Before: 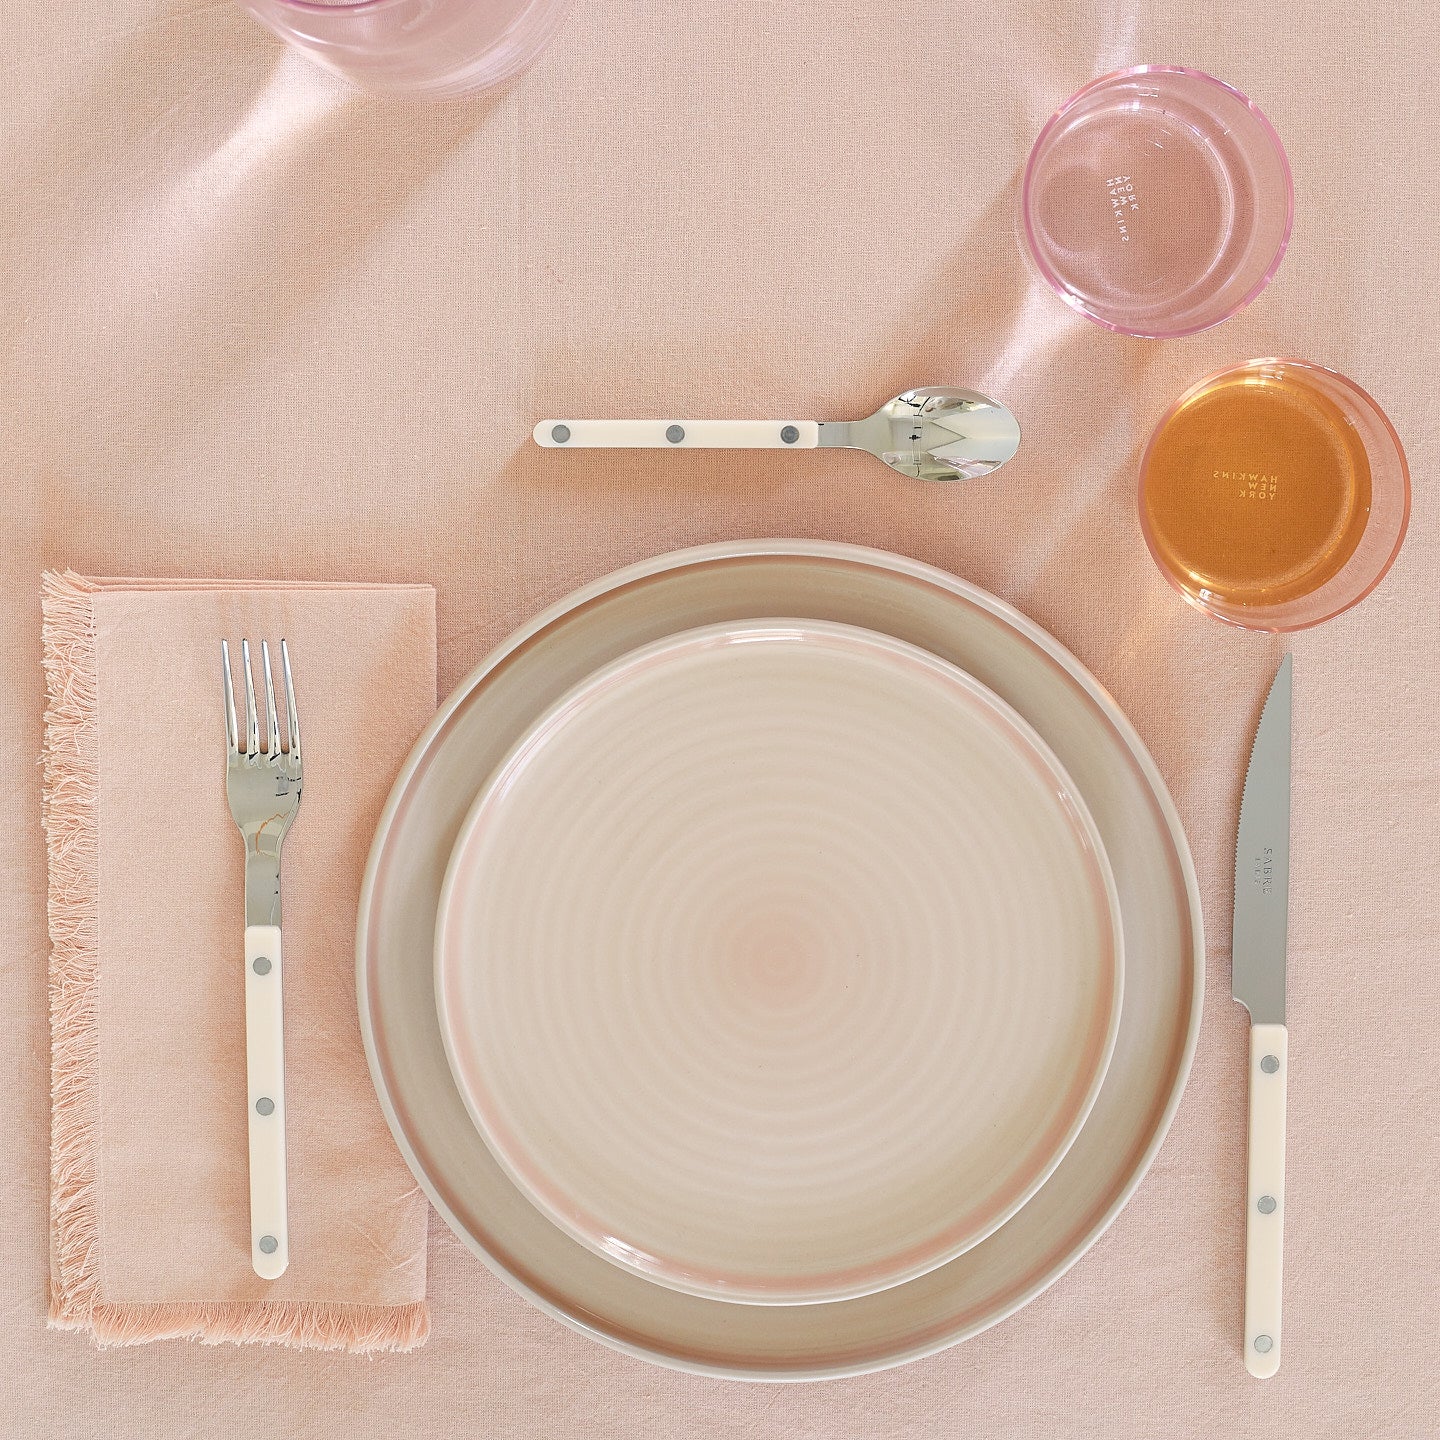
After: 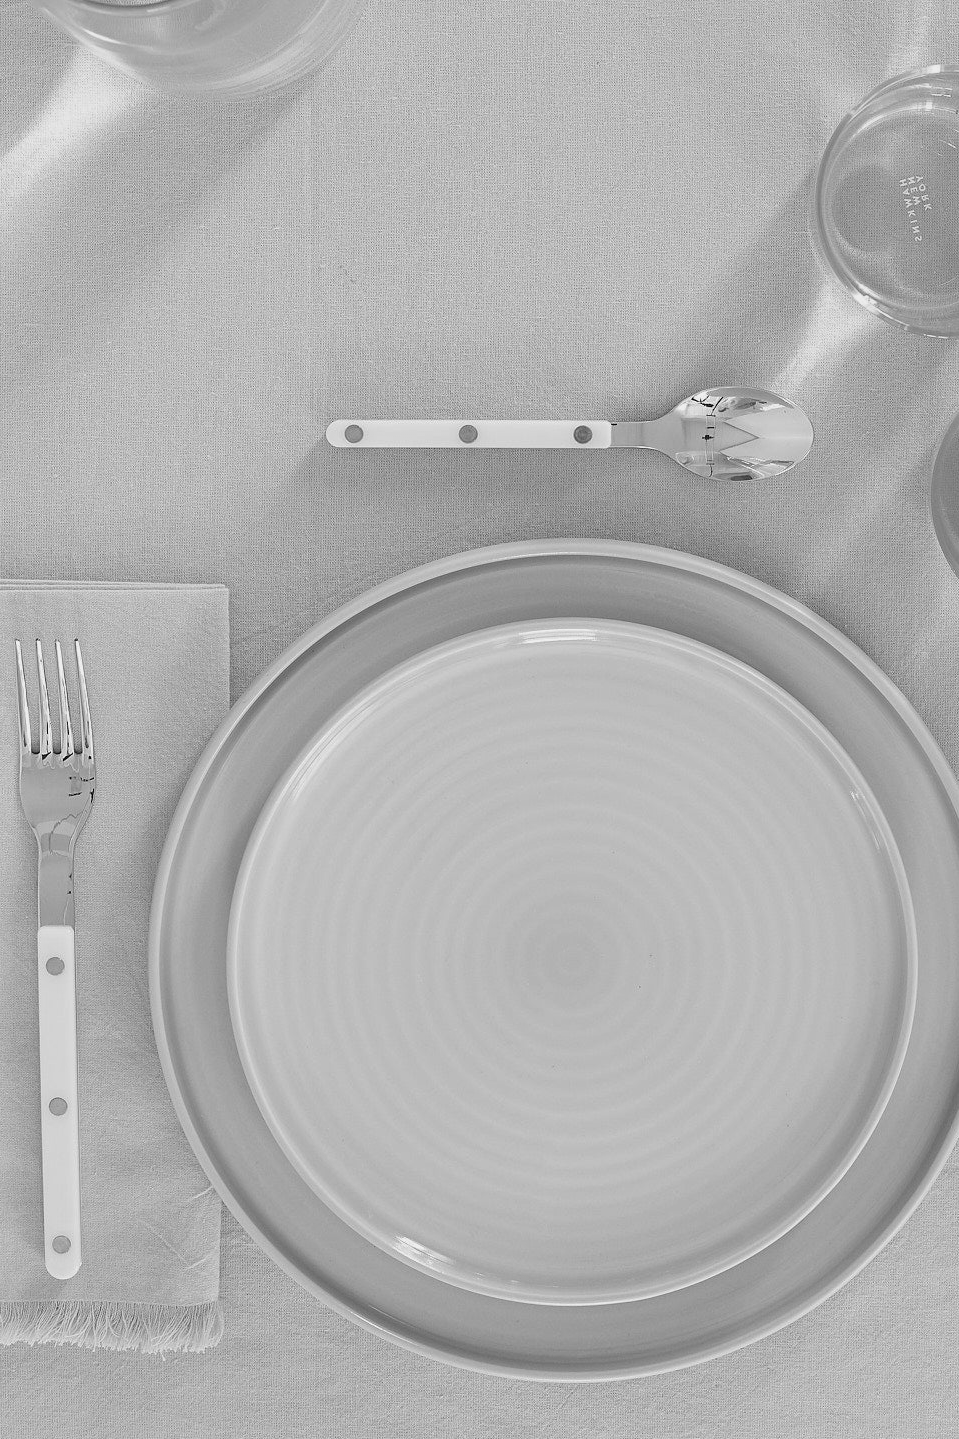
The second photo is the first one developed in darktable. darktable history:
monochrome: a -71.75, b 75.82
crop and rotate: left 14.385%, right 18.948%
